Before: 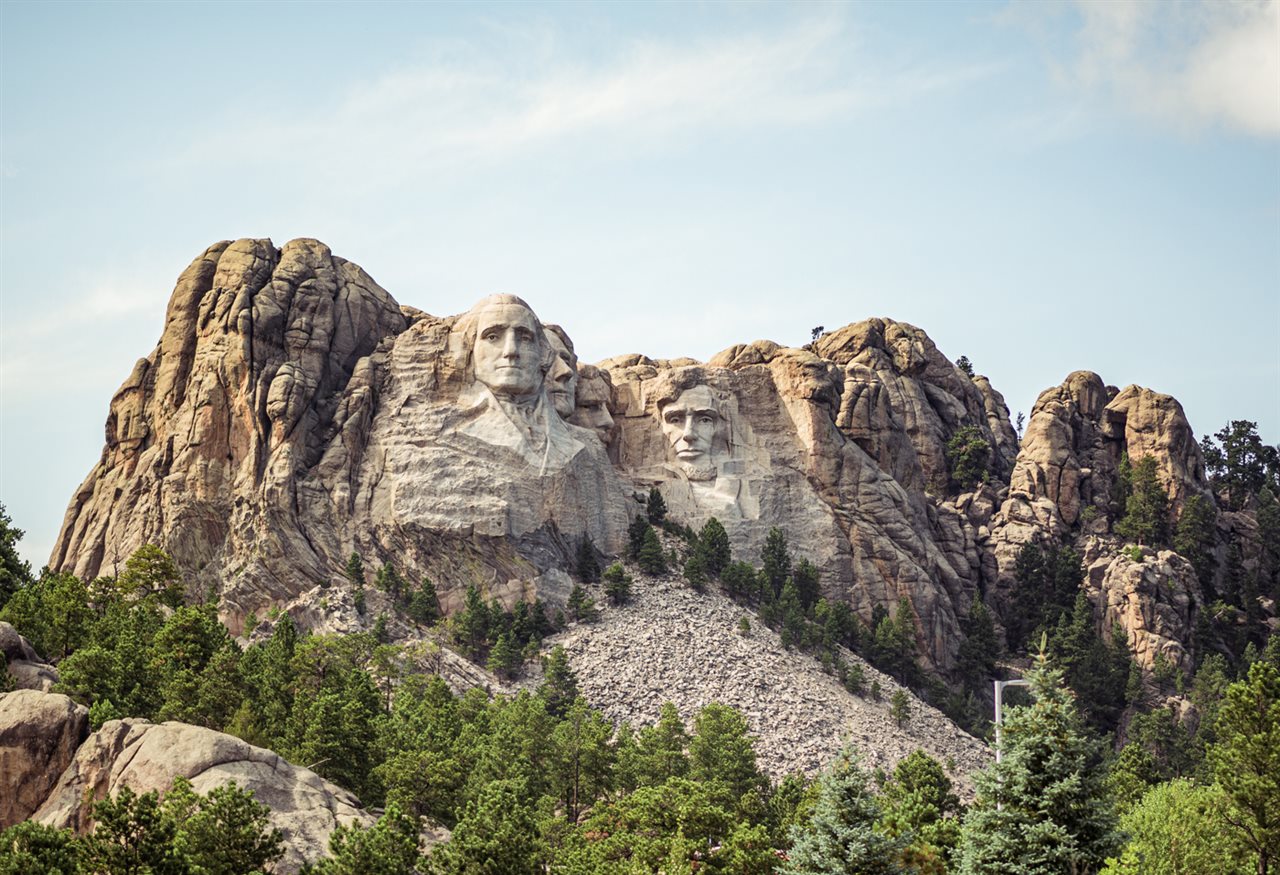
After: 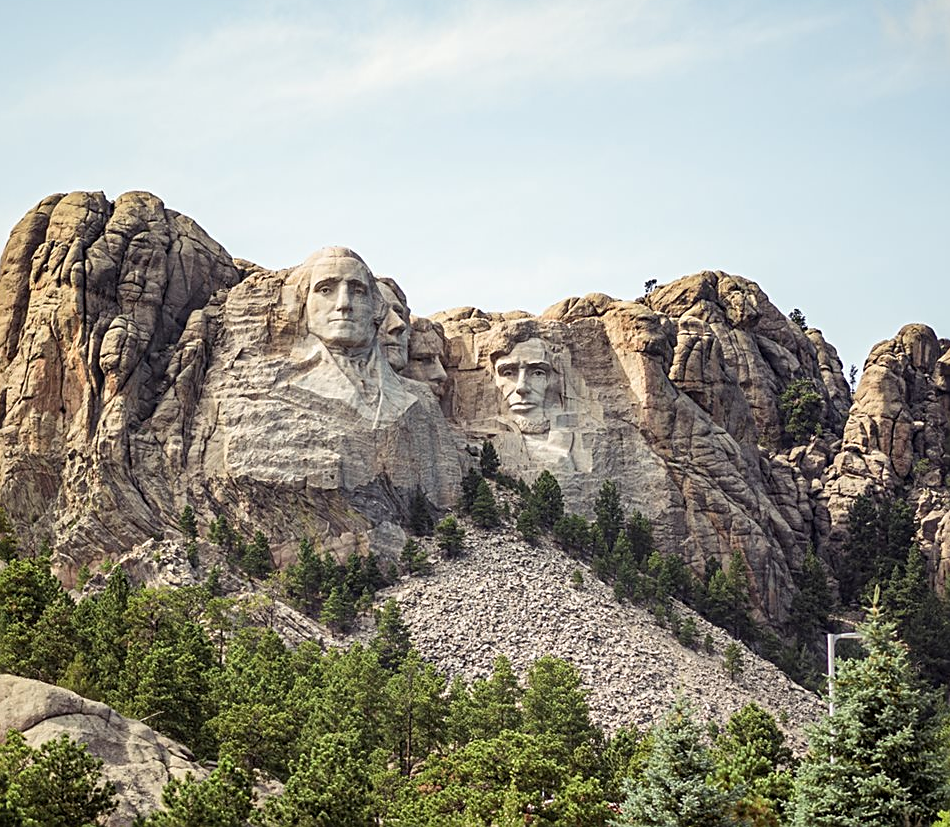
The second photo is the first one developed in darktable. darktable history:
crop and rotate: left 13.124%, top 5.389%, right 12.621%
sharpen: on, module defaults
